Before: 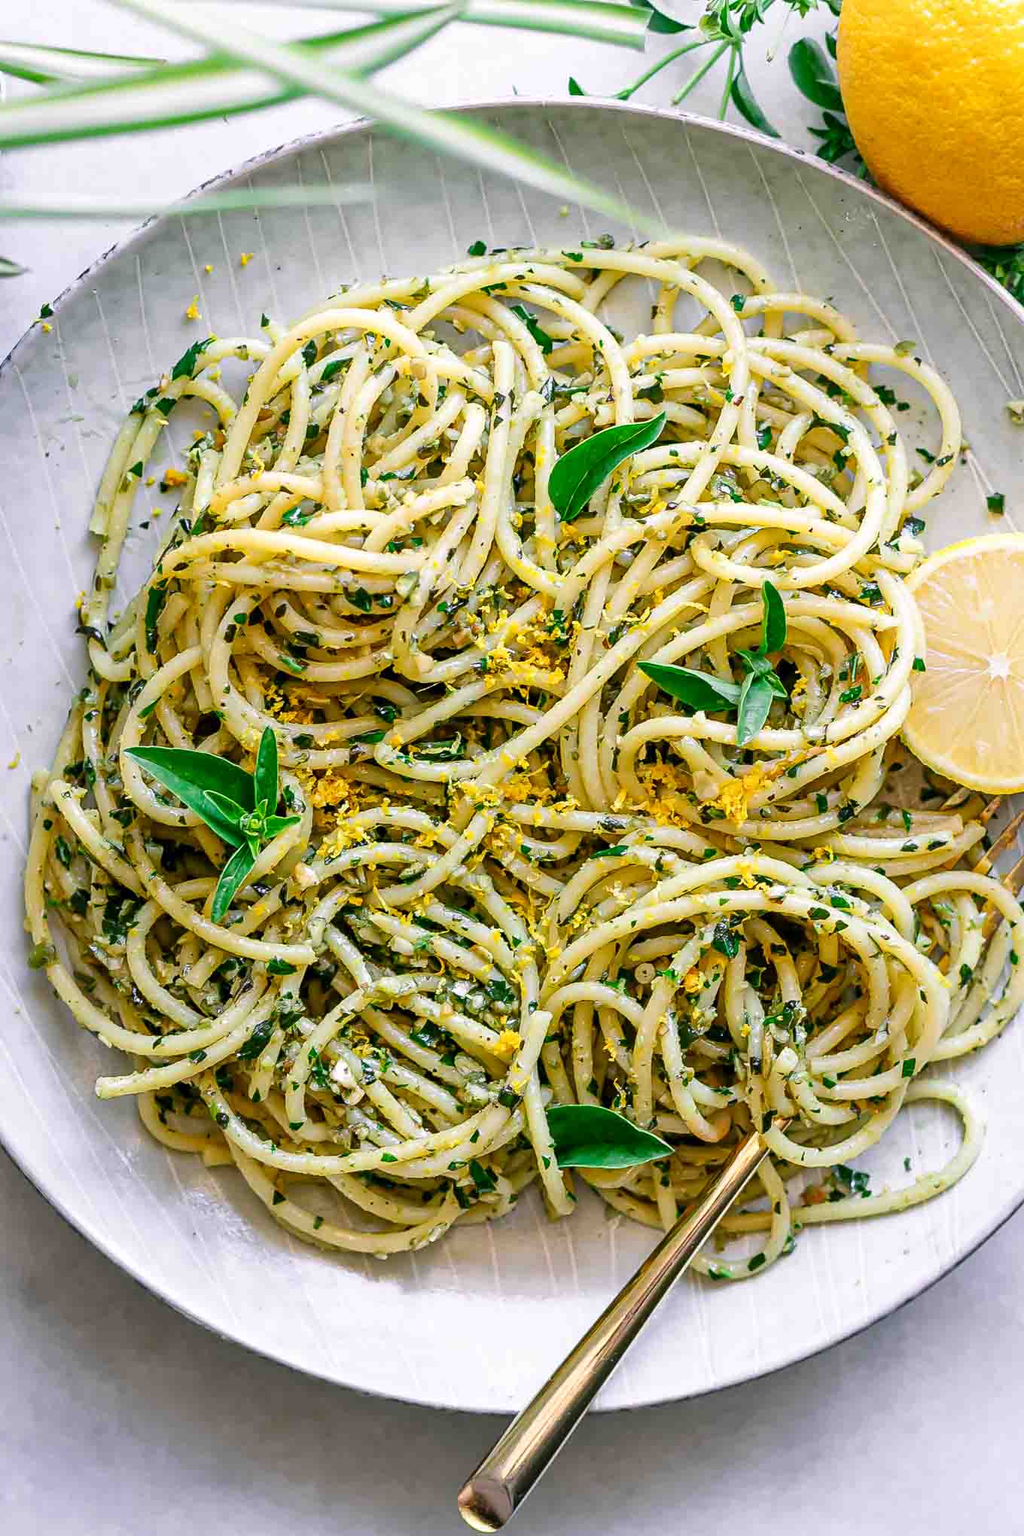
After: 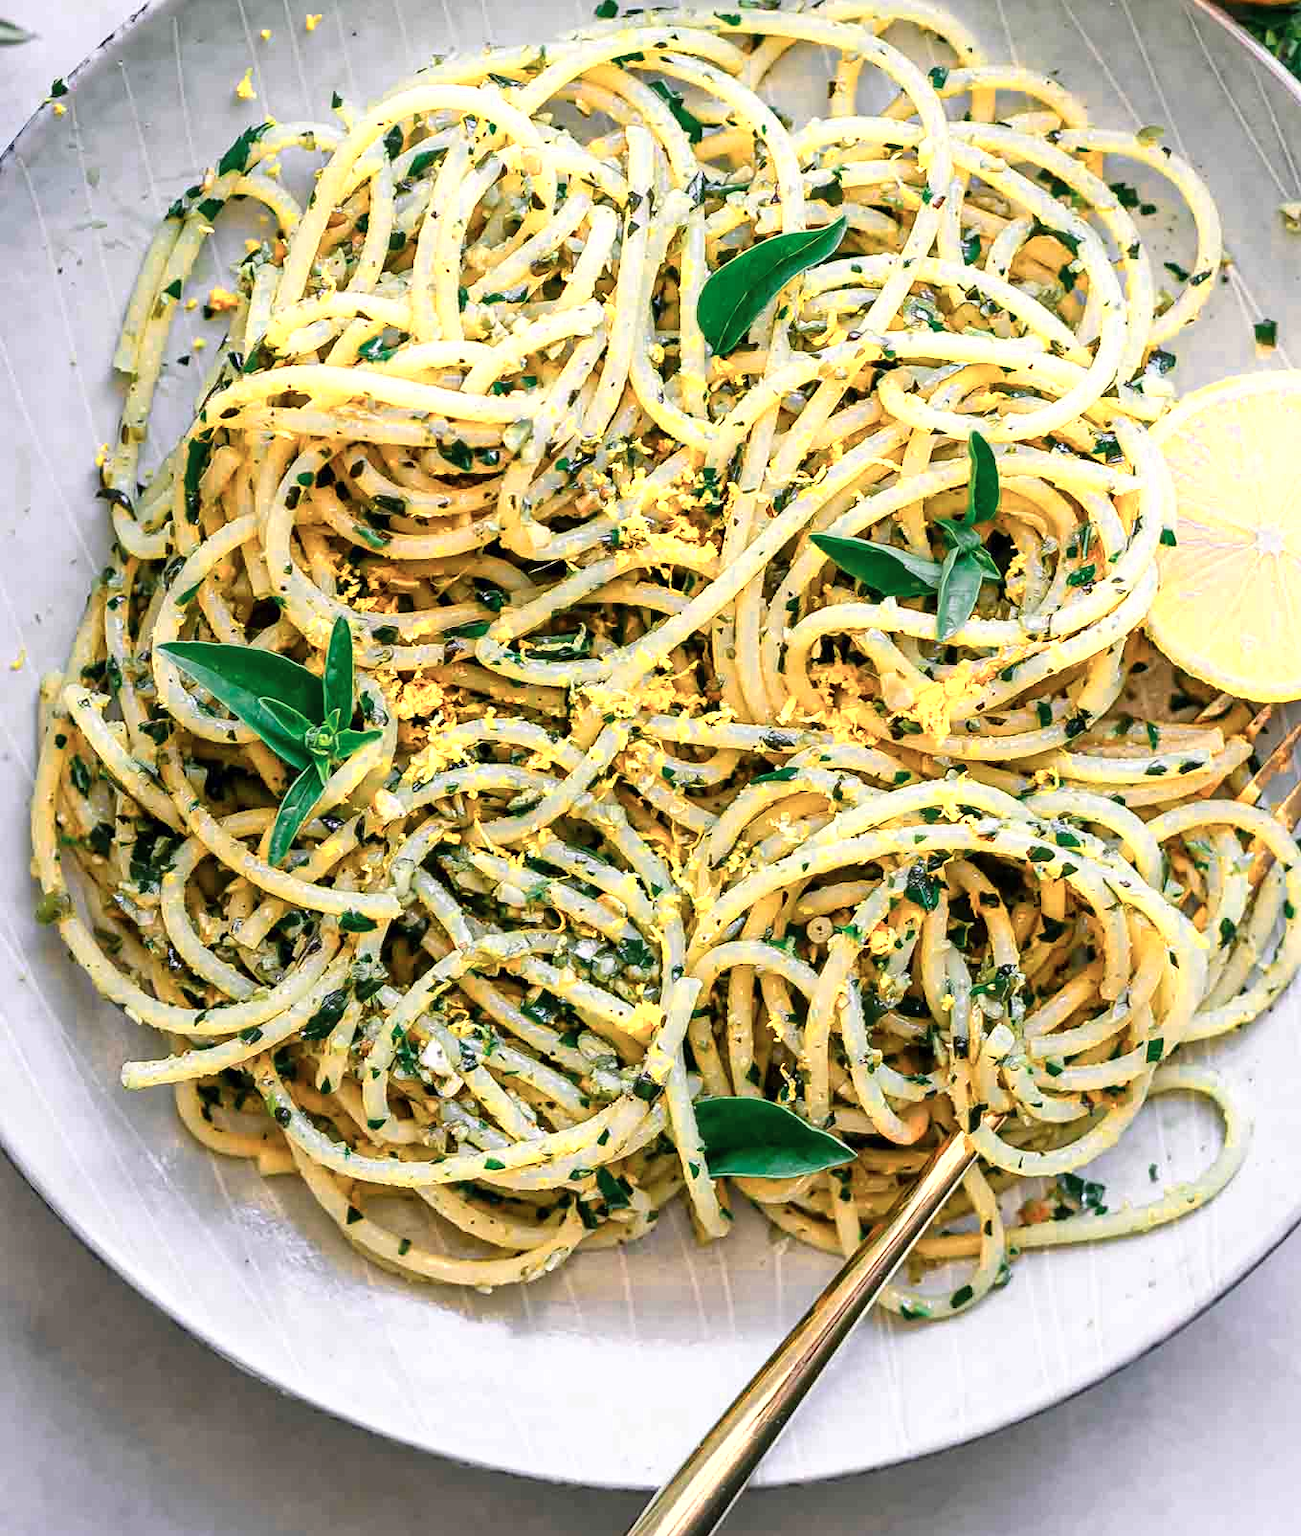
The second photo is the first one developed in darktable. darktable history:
color zones: curves: ch0 [(0.018, 0.548) (0.197, 0.654) (0.425, 0.447) (0.605, 0.658) (0.732, 0.579)]; ch1 [(0.105, 0.531) (0.224, 0.531) (0.386, 0.39) (0.618, 0.456) (0.732, 0.456) (0.956, 0.421)]; ch2 [(0.039, 0.583) (0.215, 0.465) (0.399, 0.544) (0.465, 0.548) (0.614, 0.447) (0.724, 0.43) (0.882, 0.623) (0.956, 0.632)]
crop and rotate: top 15.774%, bottom 5.506%
